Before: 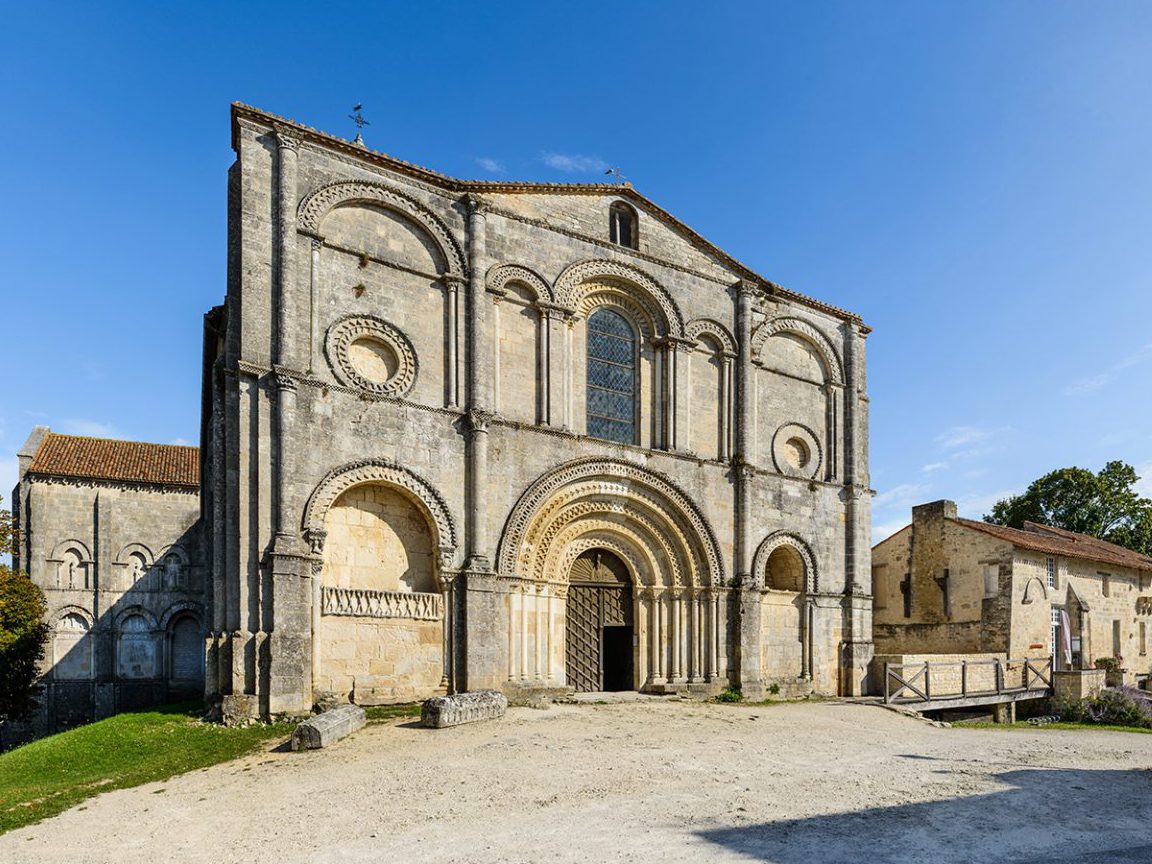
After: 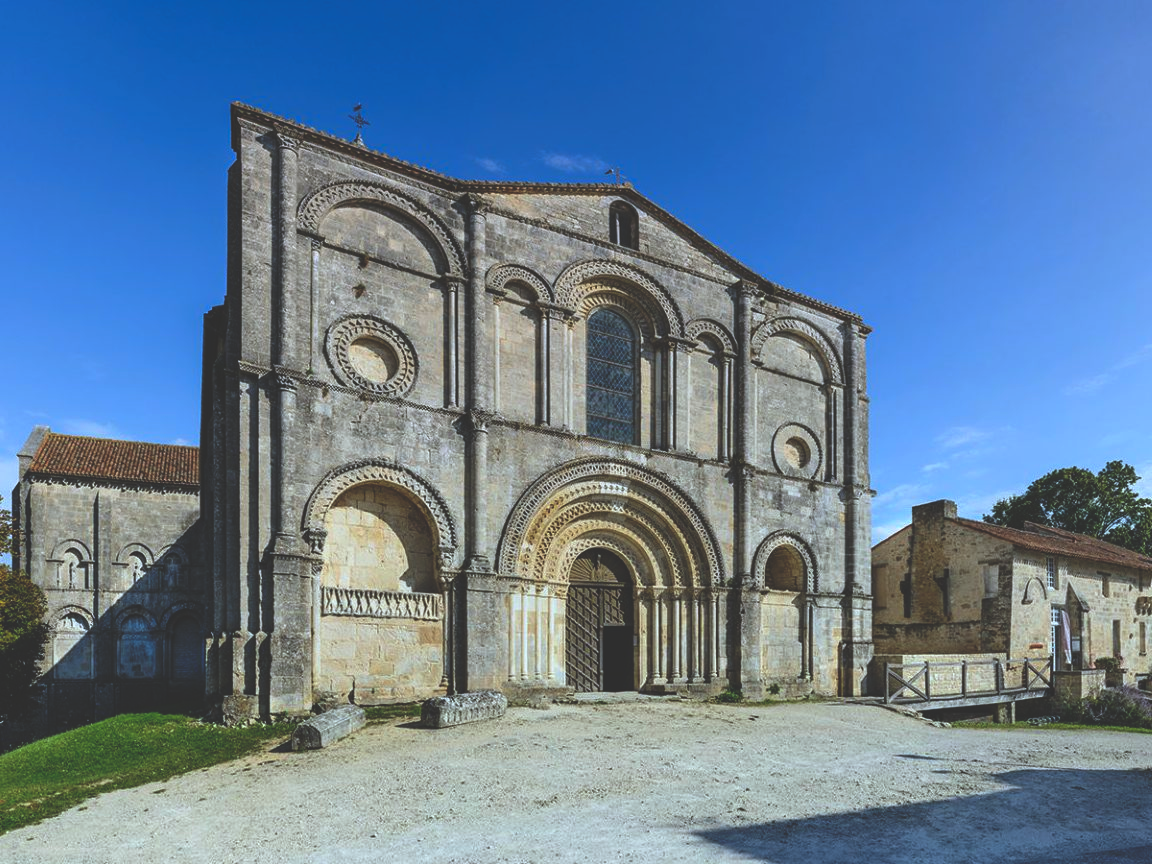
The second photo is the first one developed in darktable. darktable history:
color calibration: illuminant F (fluorescent), F source F9 (Cool White Deluxe 4150 K) – high CRI, x 0.374, y 0.373, temperature 4158.34 K
rgb curve: curves: ch0 [(0, 0.186) (0.314, 0.284) (0.775, 0.708) (1, 1)], compensate middle gray true, preserve colors none
graduated density: density 0.38 EV, hardness 21%, rotation -6.11°, saturation 32%
